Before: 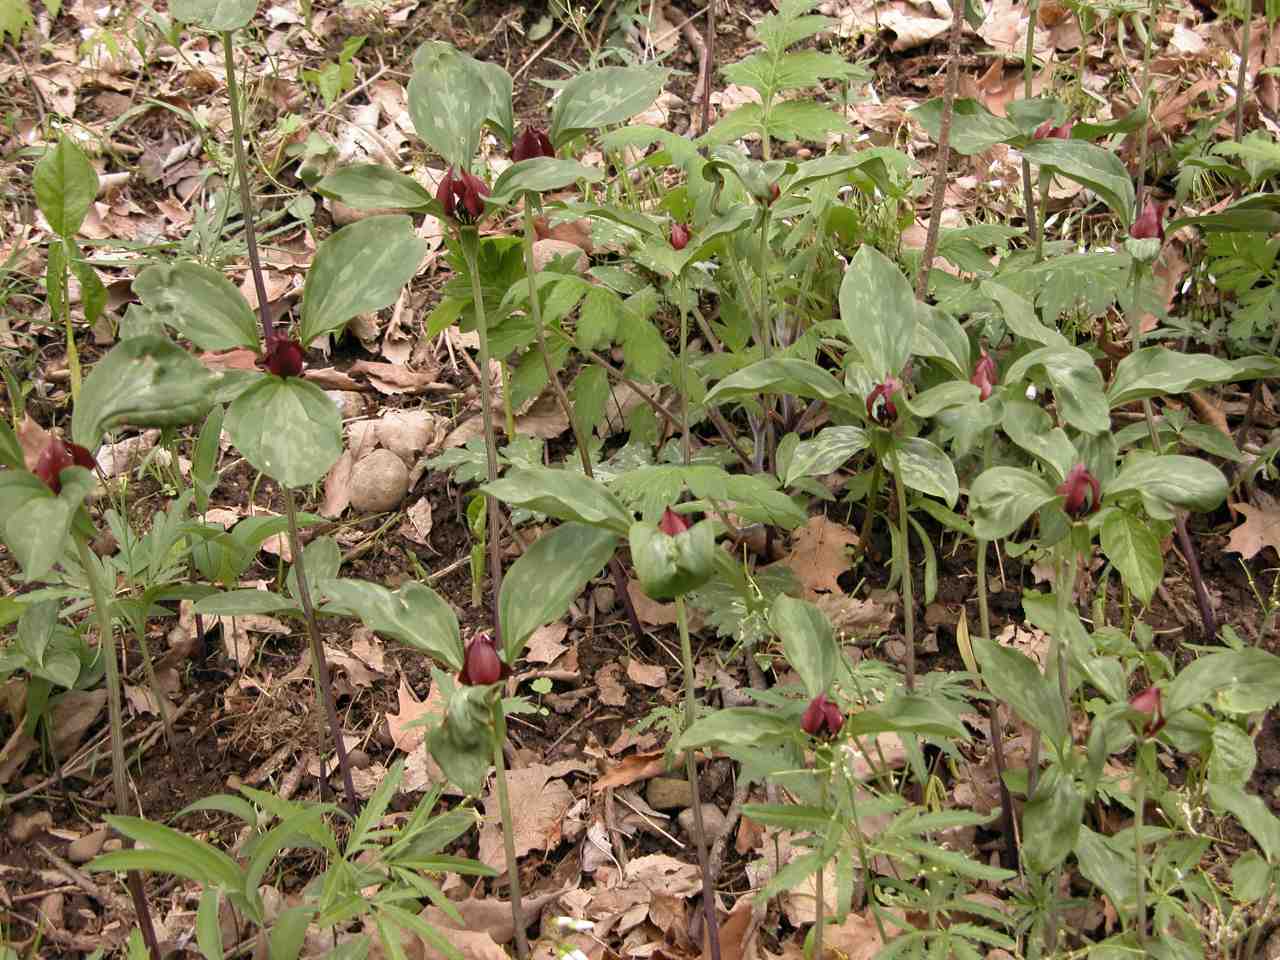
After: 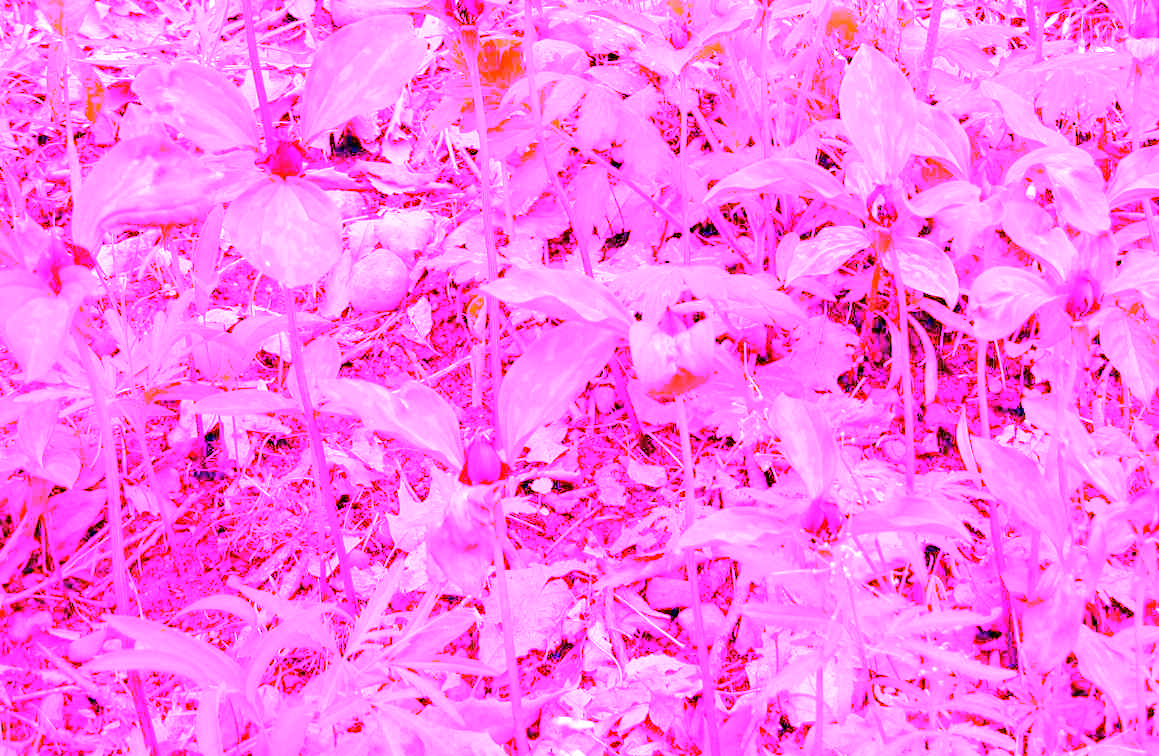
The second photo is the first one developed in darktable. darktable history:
crop: top 20.916%, right 9.437%, bottom 0.316%
white balance: red 8, blue 8
